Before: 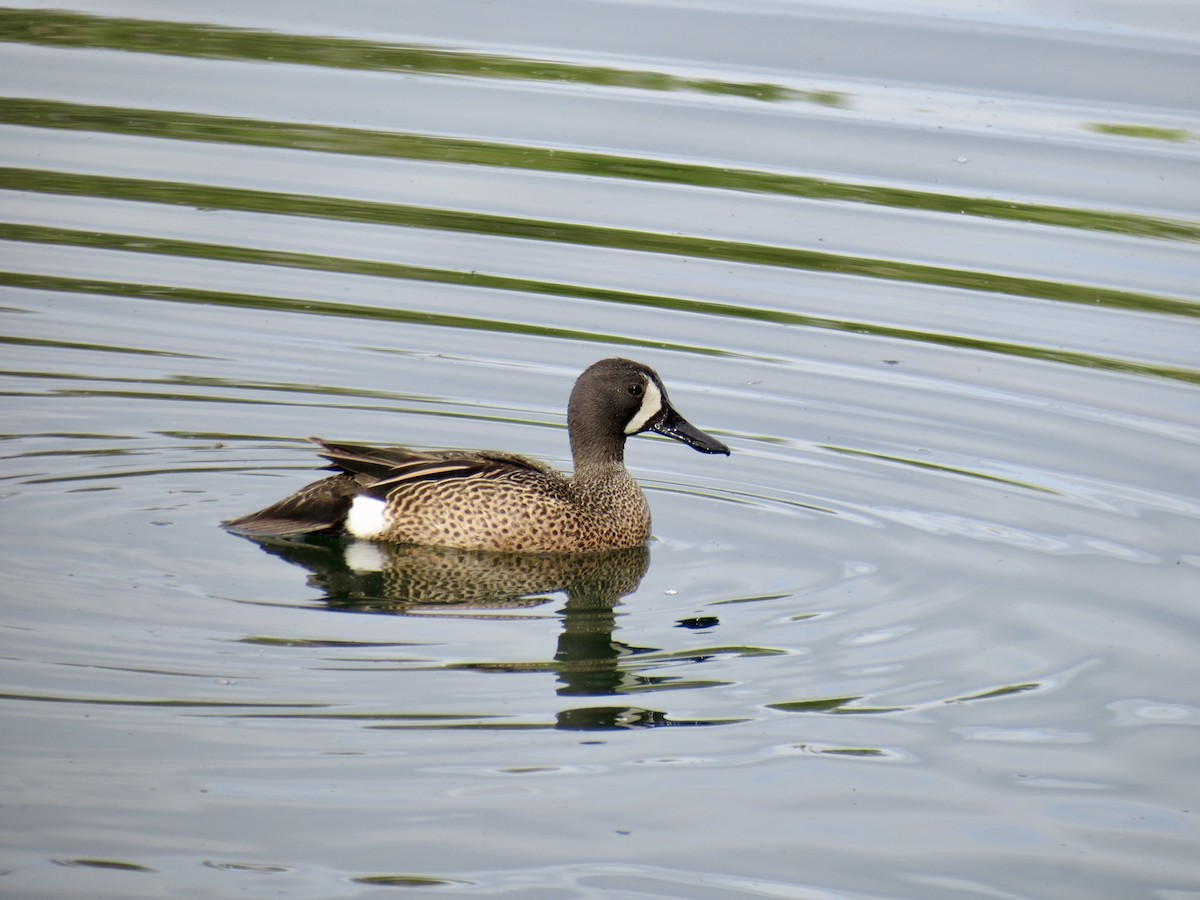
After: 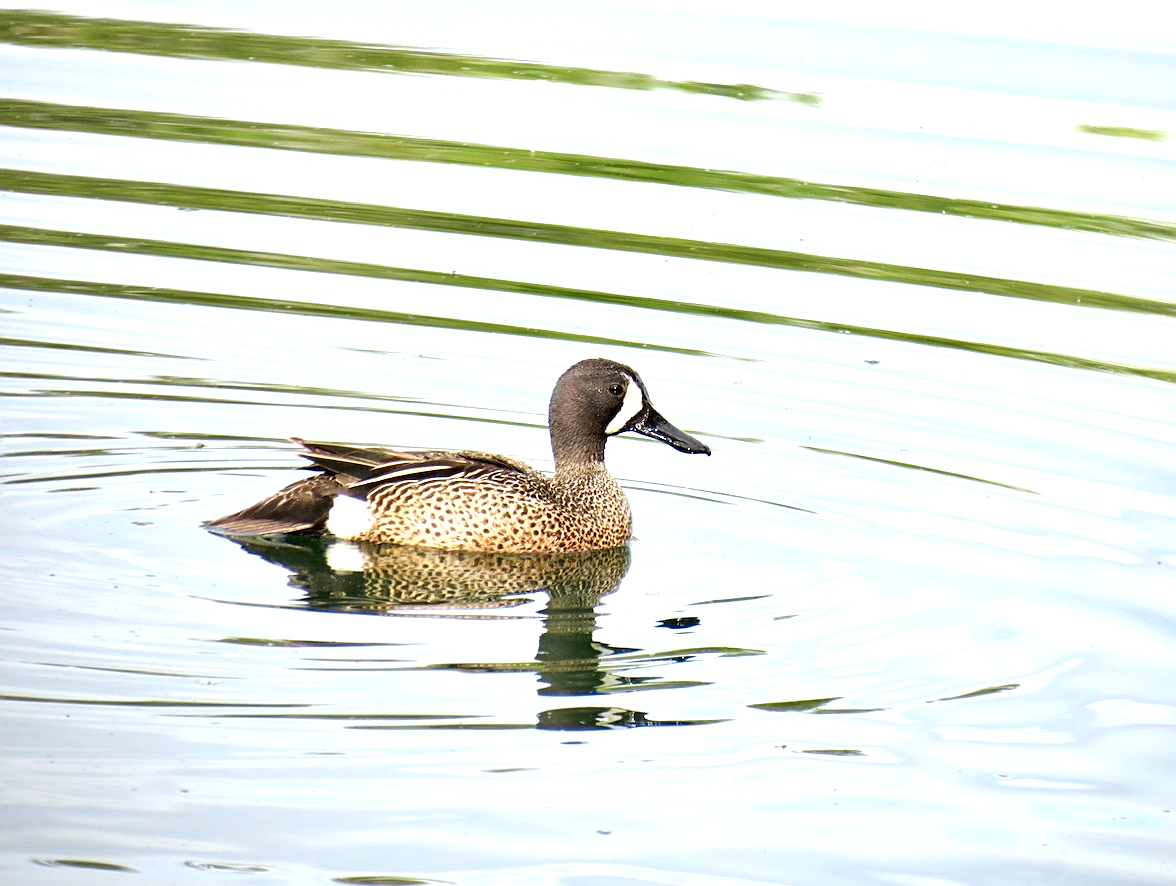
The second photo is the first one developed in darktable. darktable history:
exposure: black level correction 0, exposure 1.2 EV, compensate exposure bias true, compensate highlight preservation false
sharpen: amount 0.493
crop: left 1.659%, right 0.282%, bottom 1.534%
